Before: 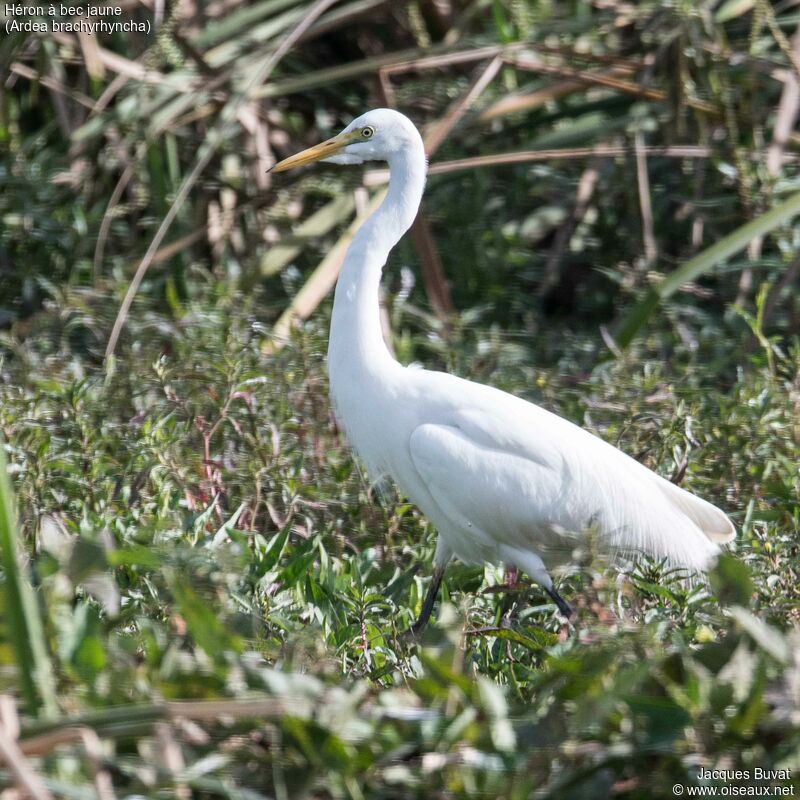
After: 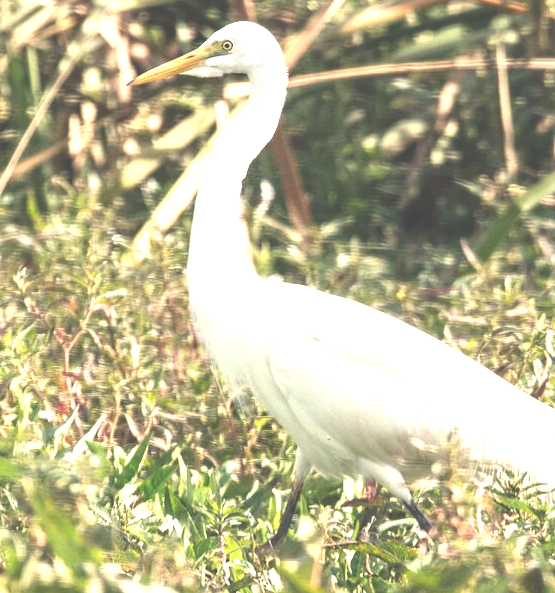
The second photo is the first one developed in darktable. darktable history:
exposure: black level correction -0.023, exposure 1.397 EV, compensate highlight preservation false
white balance: red 1.123, blue 0.83
crop and rotate: left 17.046%, top 10.659%, right 12.989%, bottom 14.553%
rotate and perspective: rotation 0.192°, lens shift (horizontal) -0.015, crop left 0.005, crop right 0.996, crop top 0.006, crop bottom 0.99
